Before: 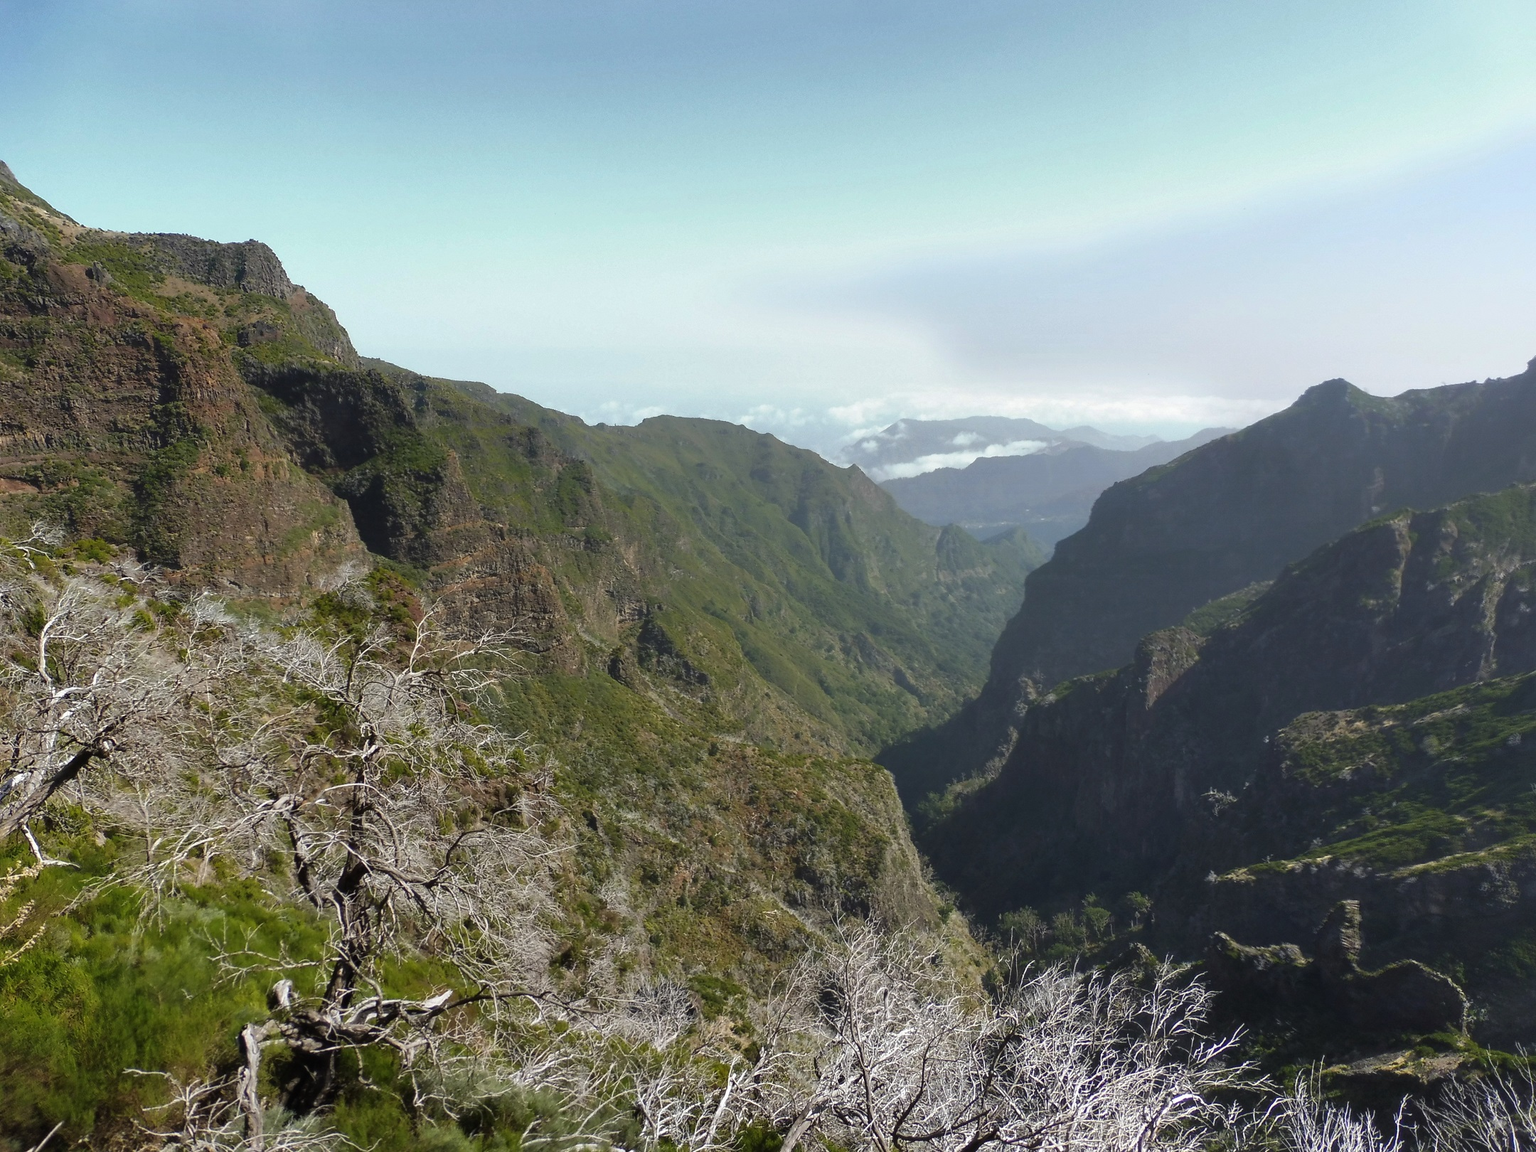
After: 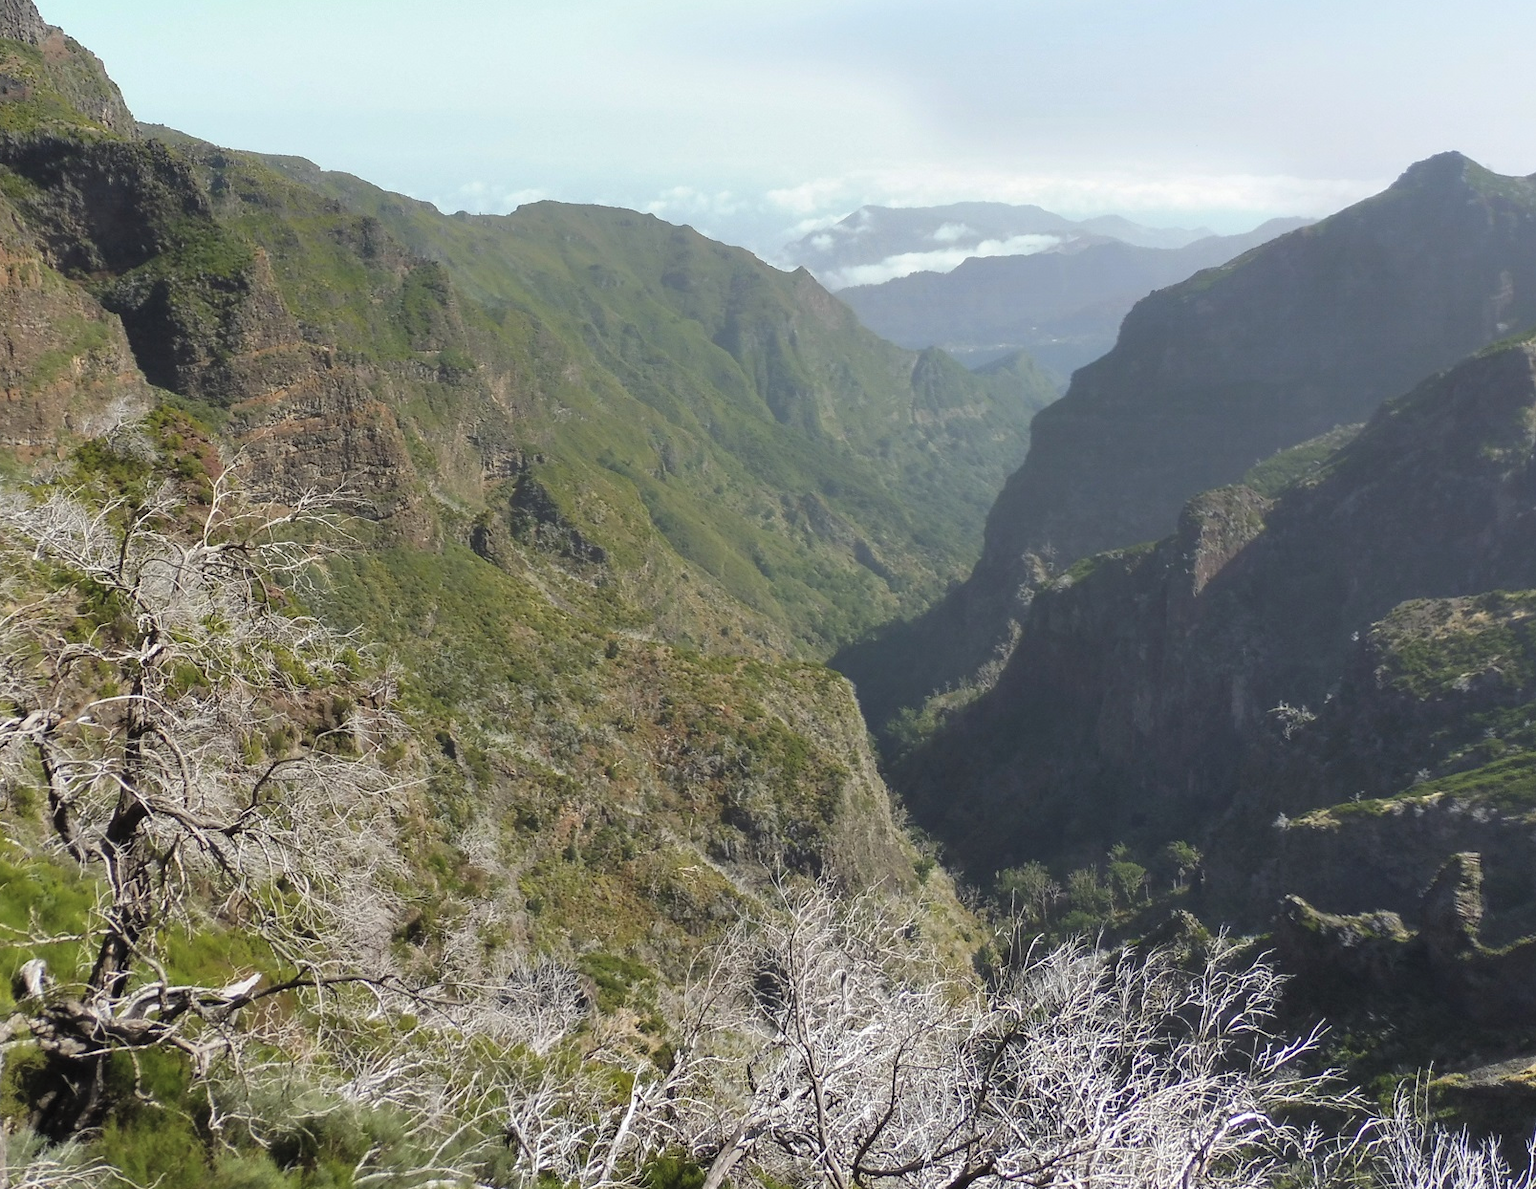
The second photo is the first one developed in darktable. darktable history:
crop: left 16.832%, top 23.092%, right 8.747%
contrast brightness saturation: brightness 0.148
